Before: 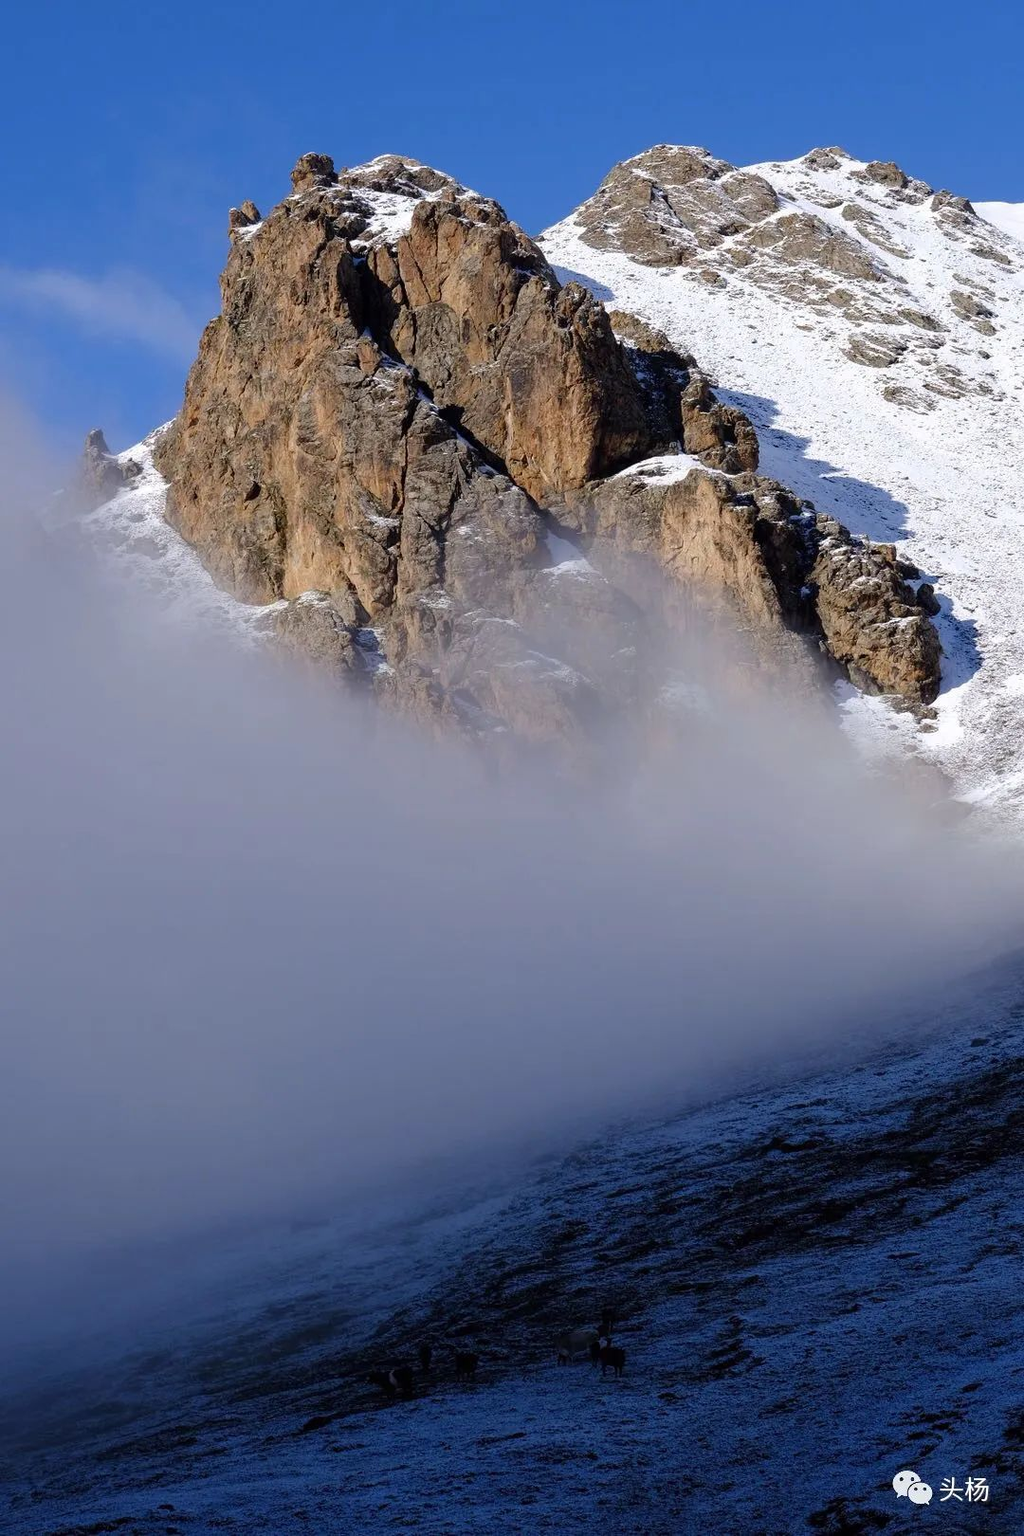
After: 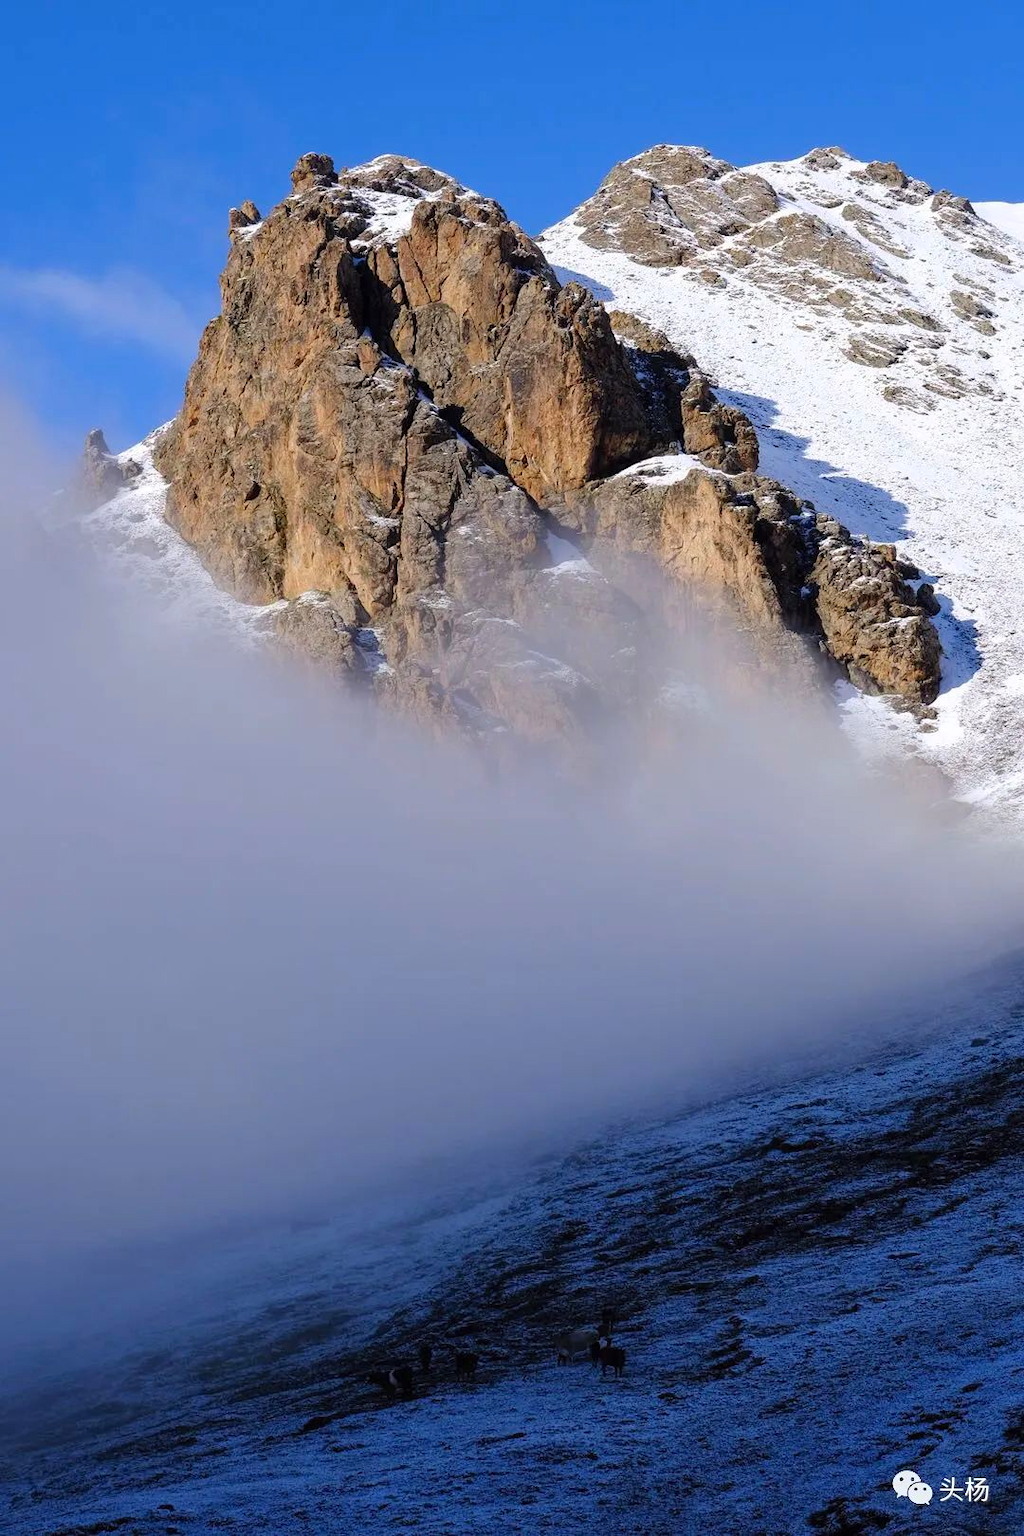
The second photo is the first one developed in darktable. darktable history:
contrast brightness saturation: contrast 0.073, brightness 0.076, saturation 0.183
shadows and highlights: shadows 31.2, highlights -0.072, soften with gaussian
